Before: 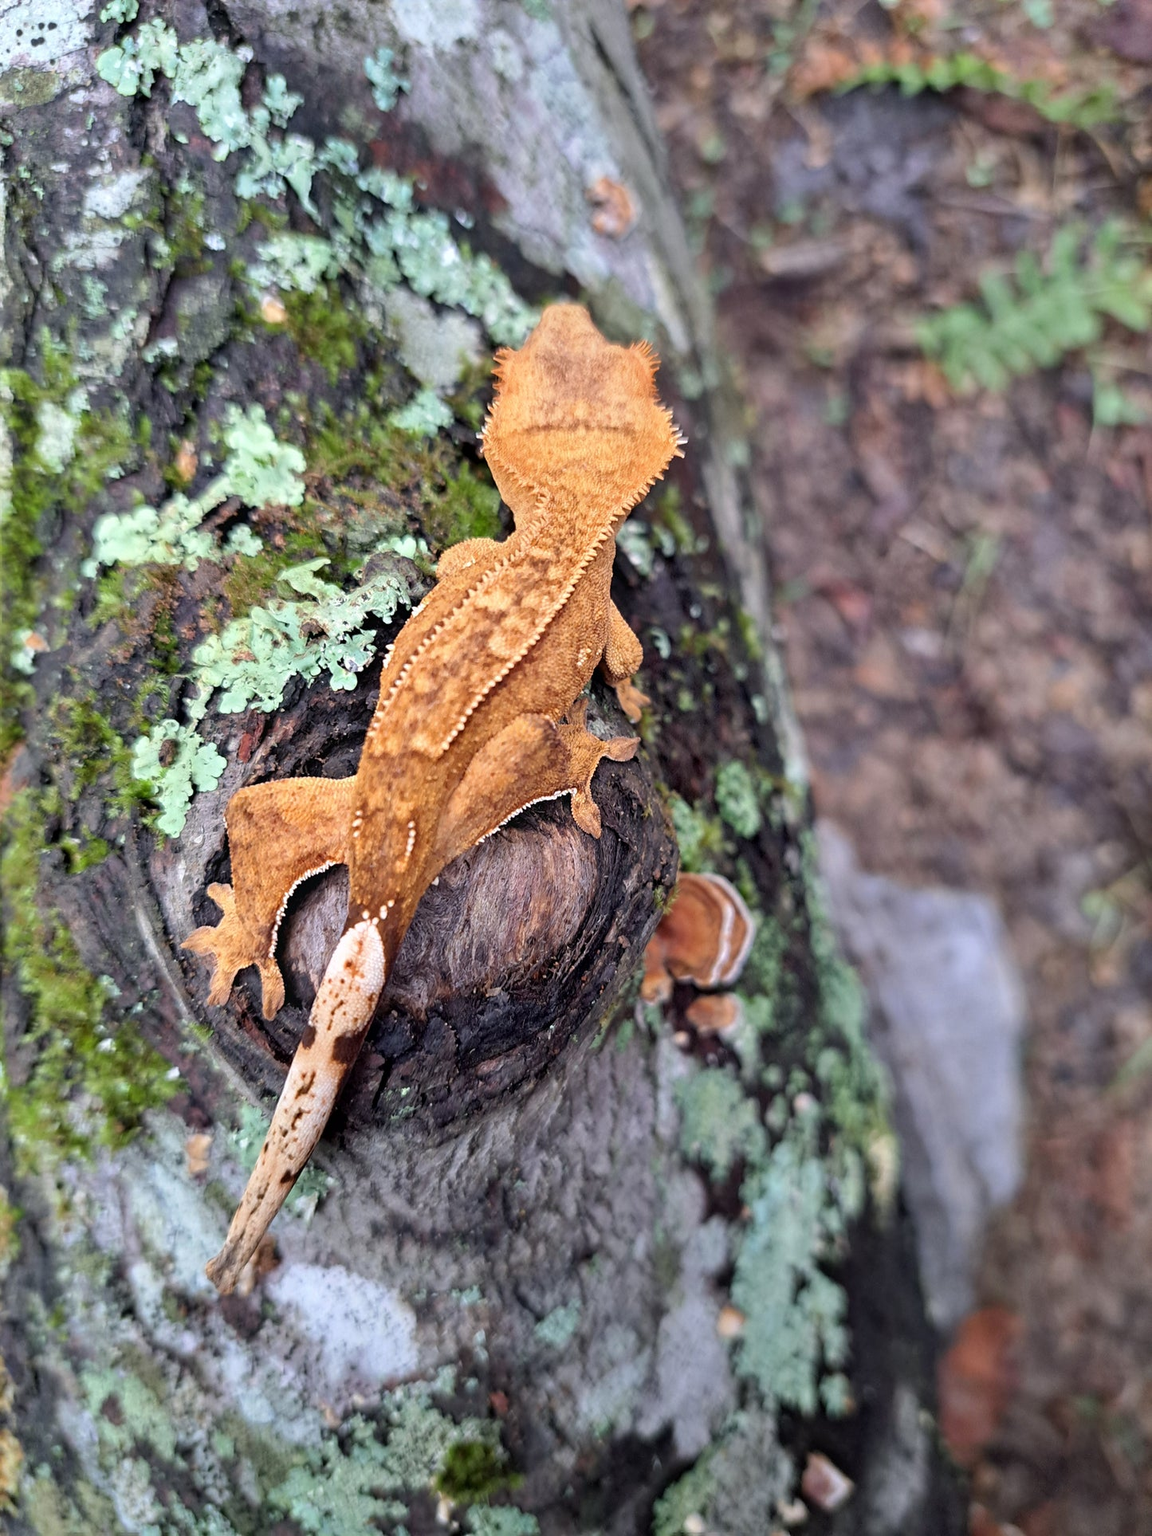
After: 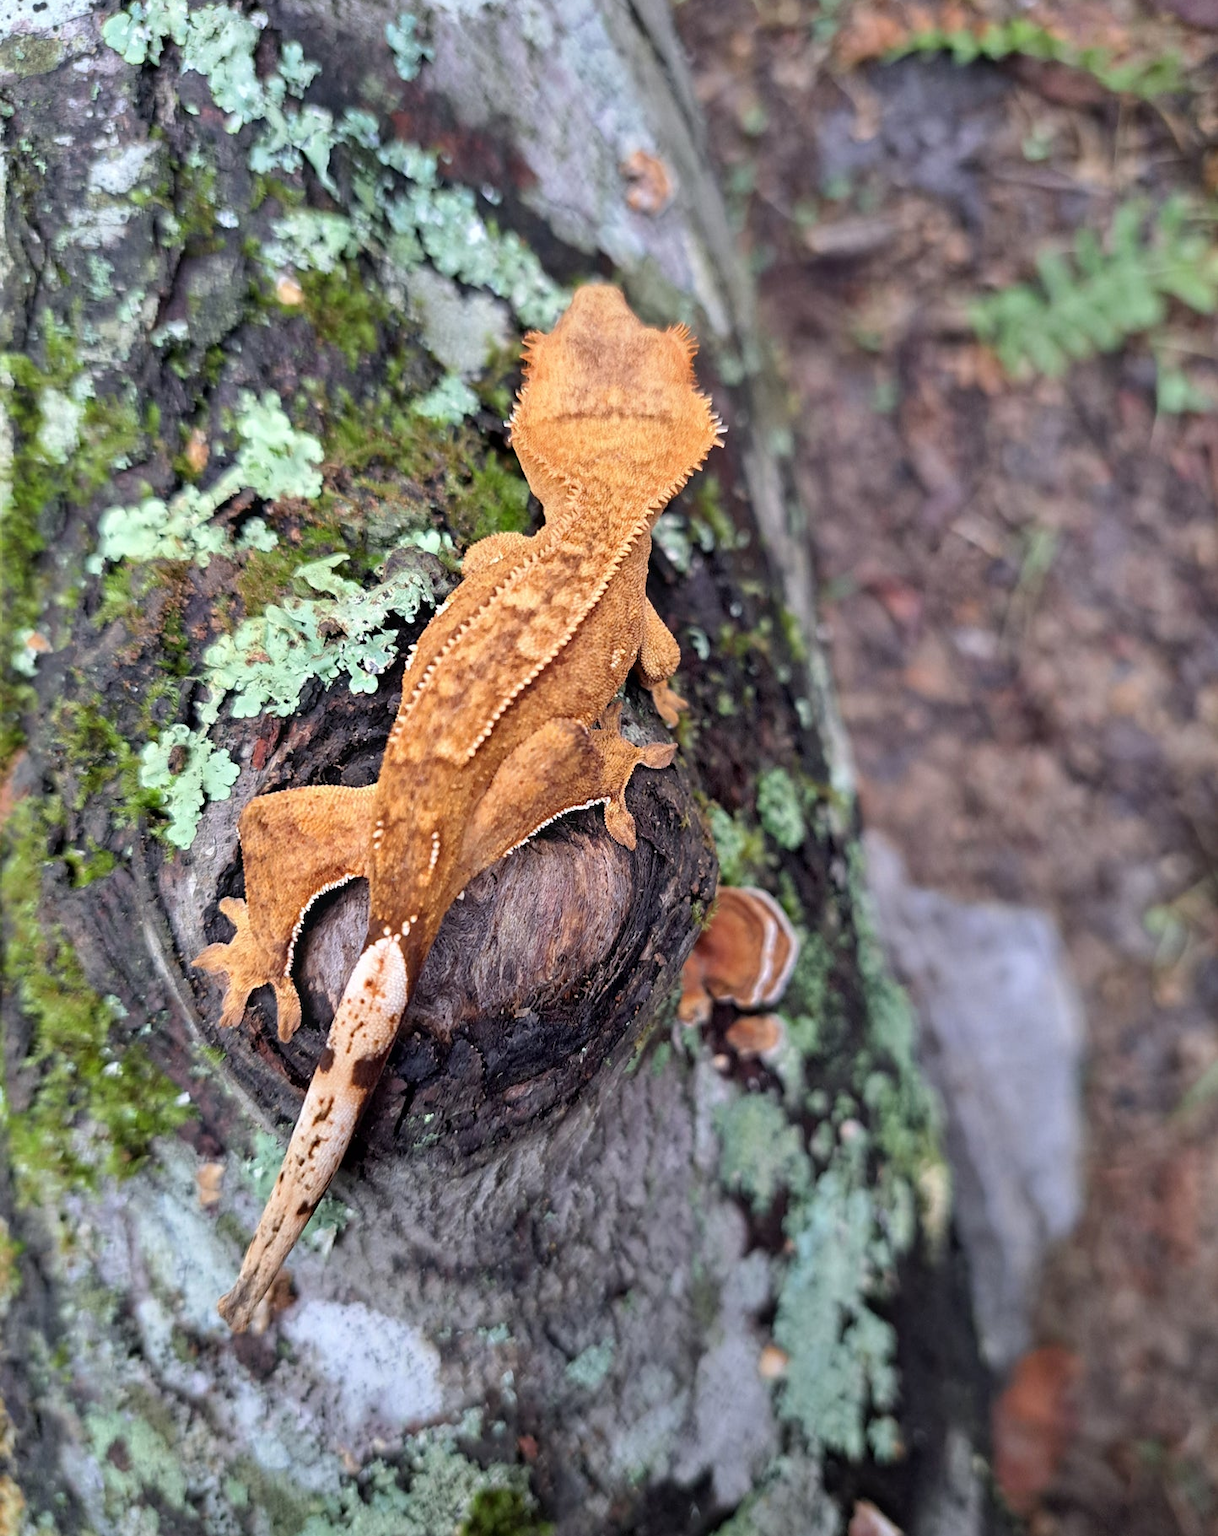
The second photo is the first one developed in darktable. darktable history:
crop and rotate: top 2.293%, bottom 3.173%
